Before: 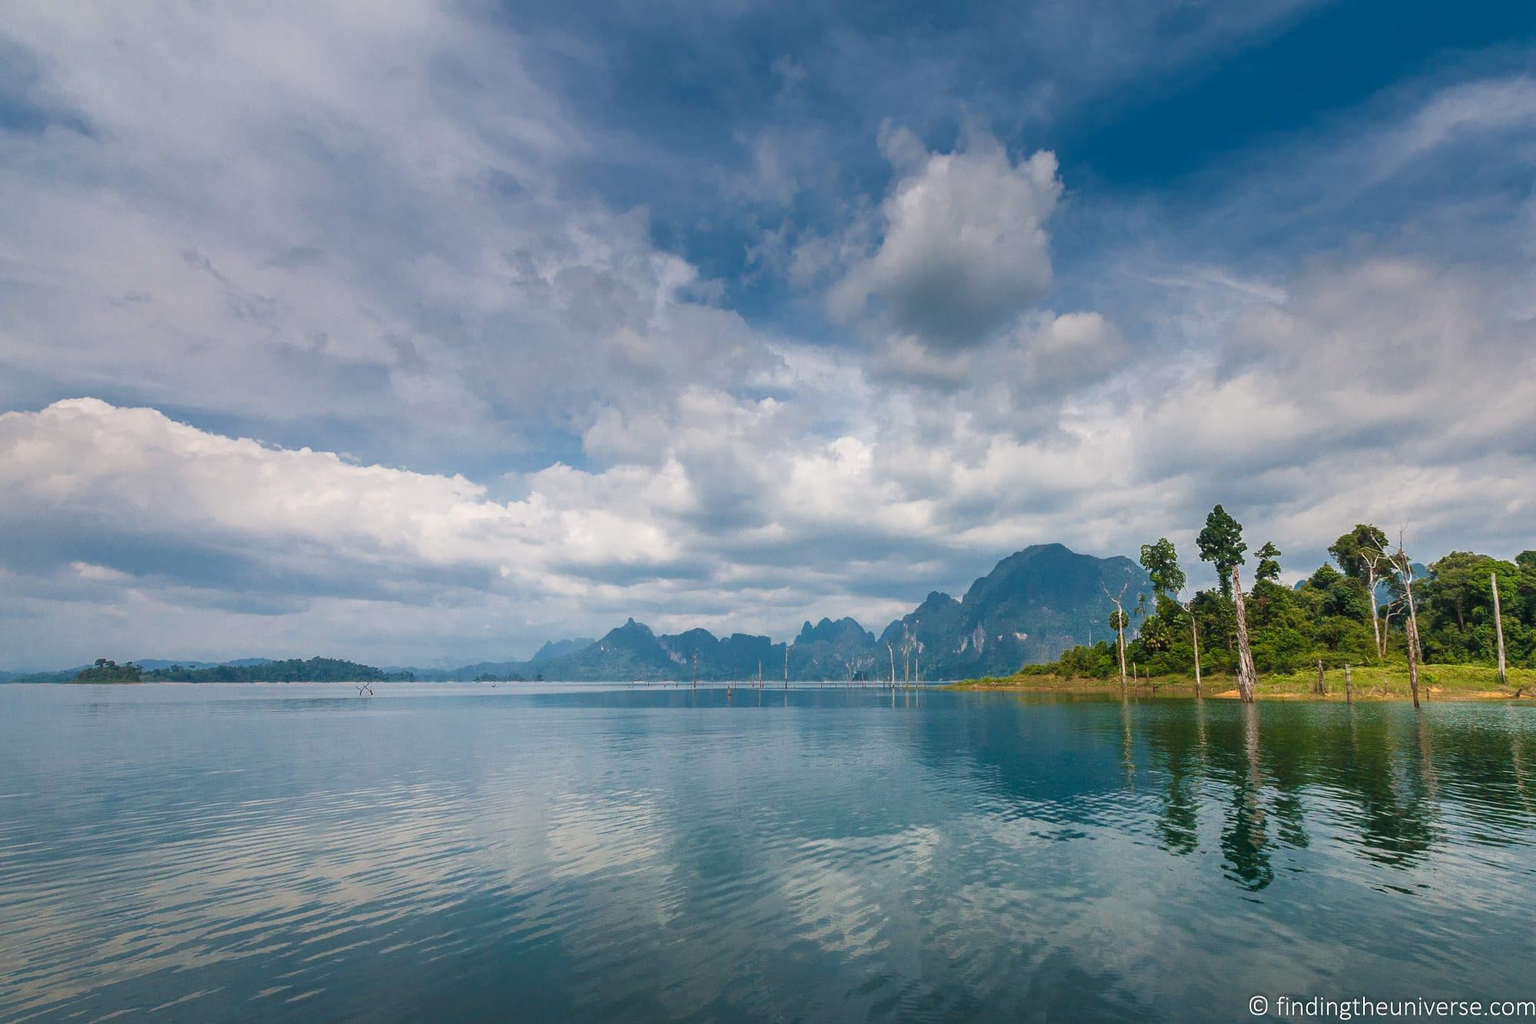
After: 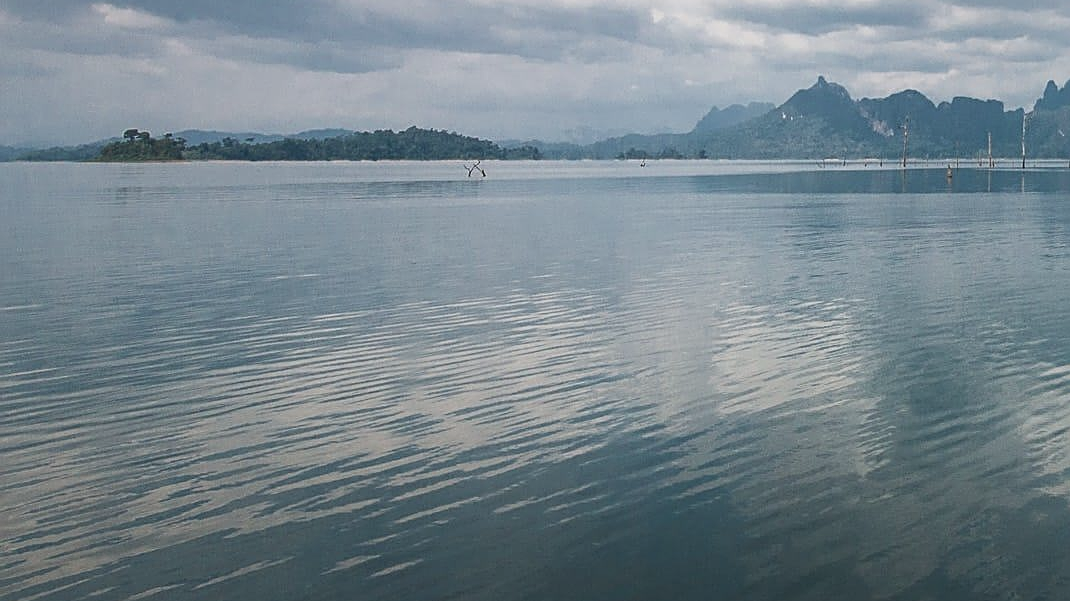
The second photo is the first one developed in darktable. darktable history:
crop and rotate: top 54.678%, right 46.462%, bottom 0.169%
contrast brightness saturation: contrast 0.096, saturation -0.298
sharpen: on, module defaults
